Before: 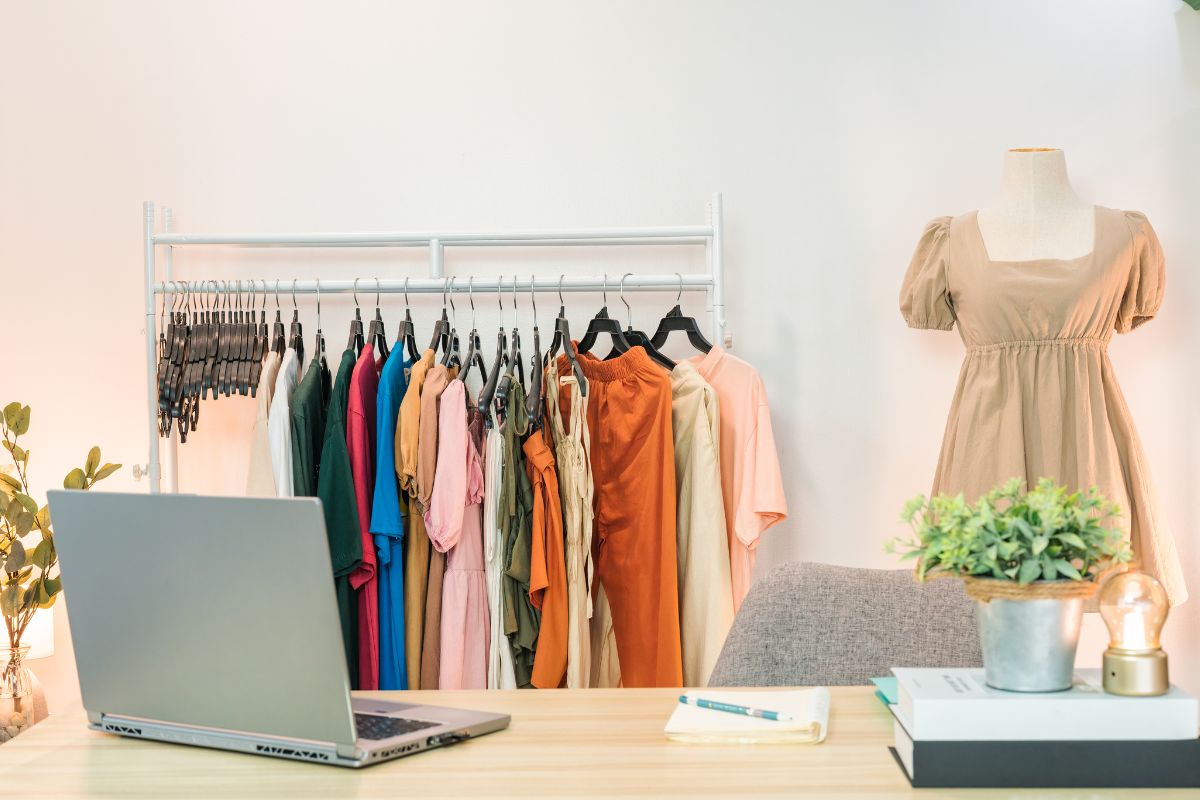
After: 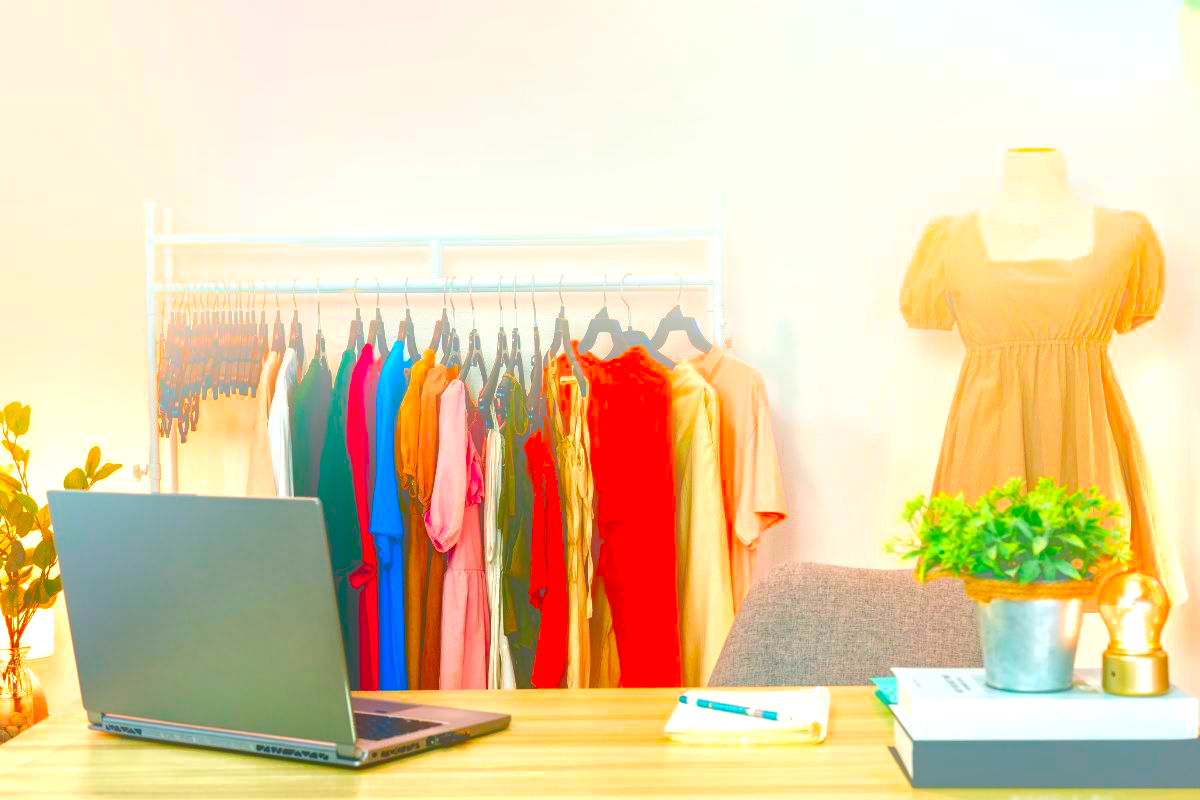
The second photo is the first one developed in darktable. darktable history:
bloom: size 40%
tone equalizer: -8 EV -0.417 EV, -7 EV -0.389 EV, -6 EV -0.333 EV, -5 EV -0.222 EV, -3 EV 0.222 EV, -2 EV 0.333 EV, -1 EV 0.389 EV, +0 EV 0.417 EV, edges refinement/feathering 500, mask exposure compensation -1.25 EV, preserve details no
contrast brightness saturation: brightness -1, saturation 1
color balance rgb: perceptual saturation grading › global saturation 20%, global vibrance 20%
